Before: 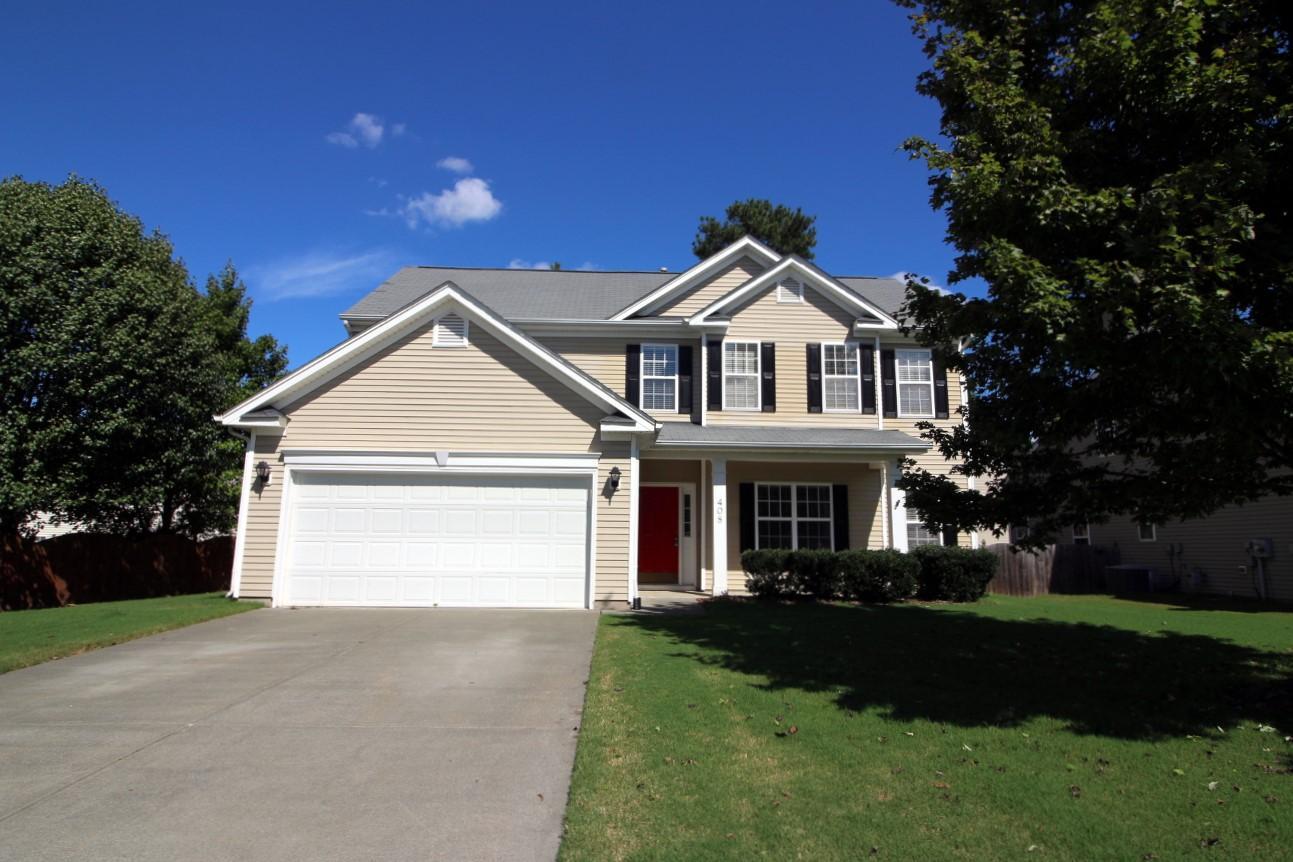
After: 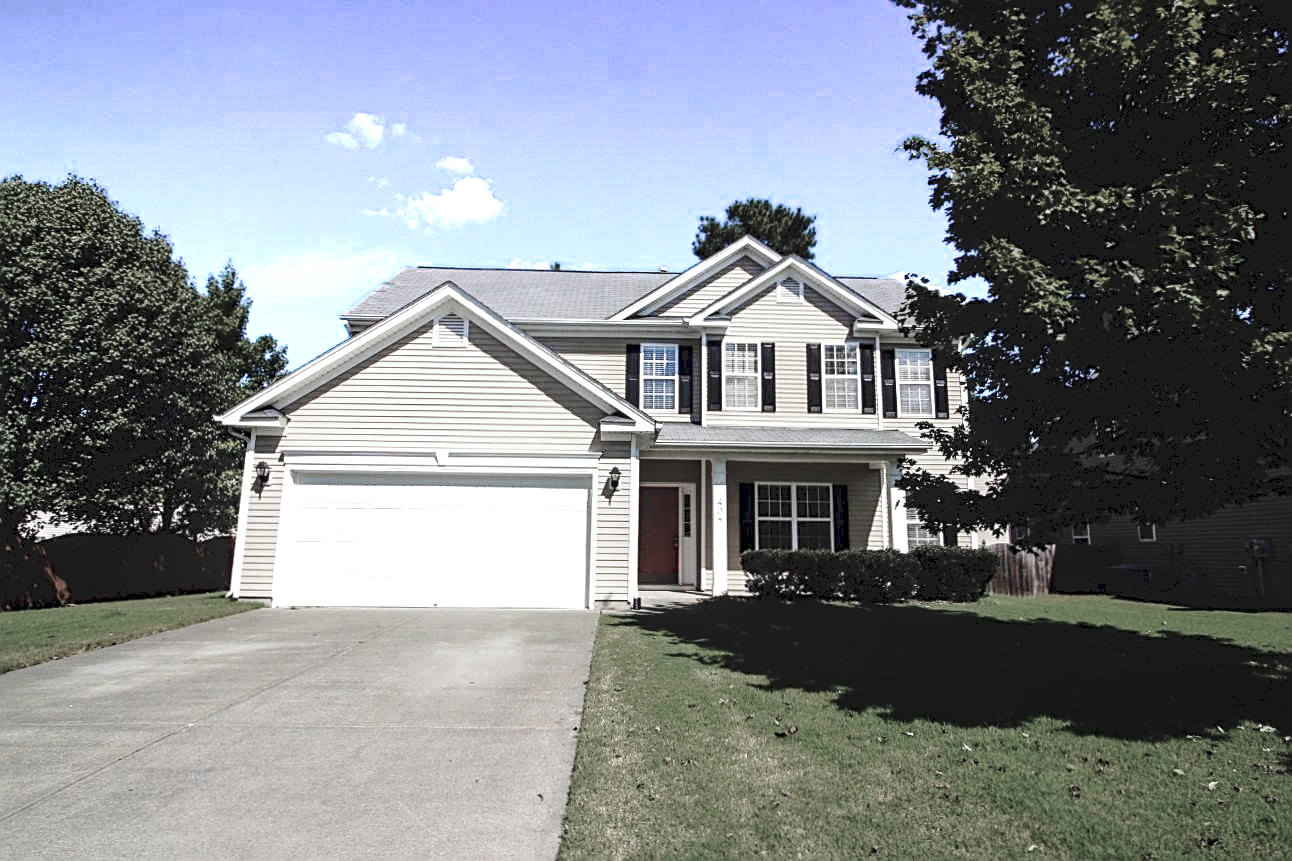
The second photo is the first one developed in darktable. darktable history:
sharpen: on, module defaults
exposure: black level correction 0, exposure 0.499 EV, compensate exposure bias true, compensate highlight preservation false
local contrast: on, module defaults
tone curve: curves: ch0 [(0, 0) (0.003, 0.085) (0.011, 0.086) (0.025, 0.086) (0.044, 0.088) (0.069, 0.093) (0.1, 0.102) (0.136, 0.12) (0.177, 0.157) (0.224, 0.203) (0.277, 0.277) (0.335, 0.36) (0.399, 0.463) (0.468, 0.559) (0.543, 0.626) (0.623, 0.703) (0.709, 0.789) (0.801, 0.869) (0.898, 0.927) (1, 1)], preserve colors none
color zones: curves: ch0 [(0, 0.613) (0.01, 0.613) (0.245, 0.448) (0.498, 0.529) (0.642, 0.665) (0.879, 0.777) (0.99, 0.613)]; ch1 [(0, 0.272) (0.219, 0.127) (0.724, 0.346)]
haze removal: compatibility mode true, adaptive false
velvia: on, module defaults
